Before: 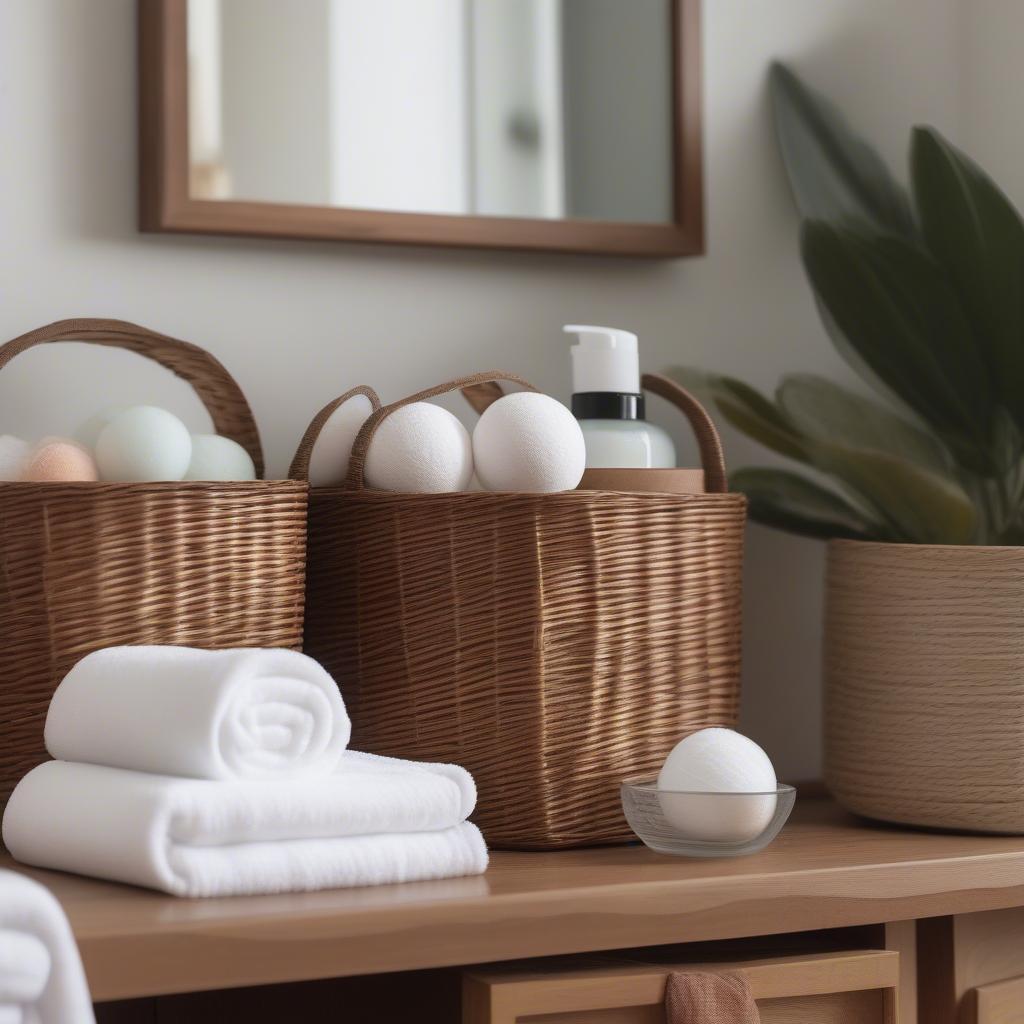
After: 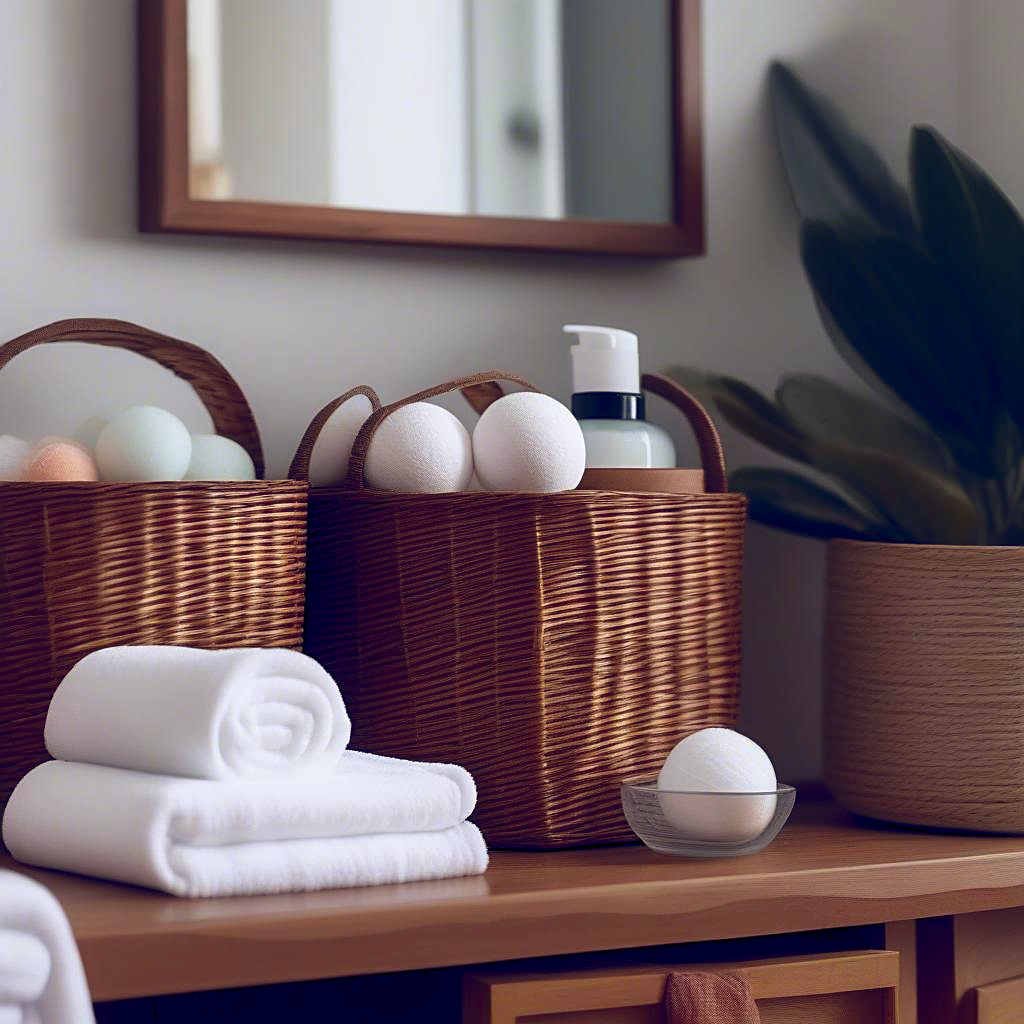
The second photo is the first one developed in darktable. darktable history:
contrast brightness saturation: contrast 0.125, brightness -0.123, saturation 0.198
sharpen: on, module defaults
color balance rgb: global offset › luminance -0.302%, global offset › chroma 0.317%, global offset › hue 262.98°, perceptual saturation grading › global saturation 24.926%
